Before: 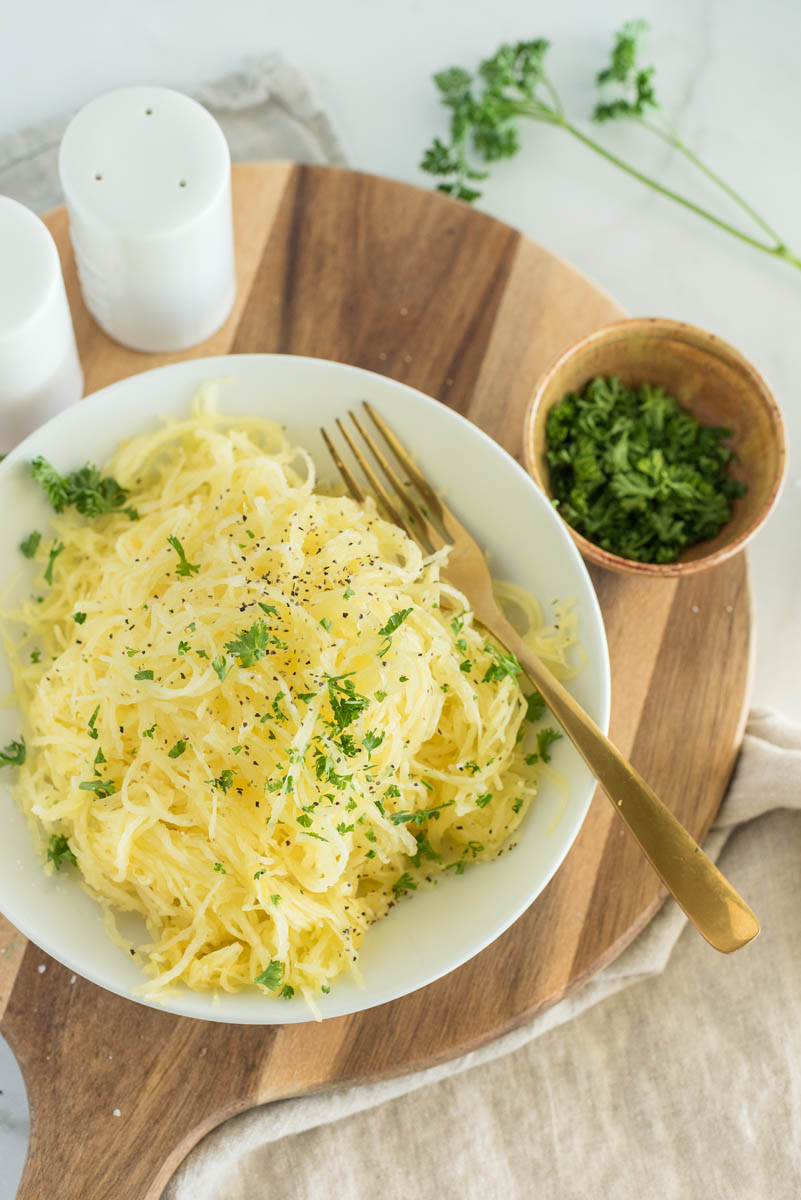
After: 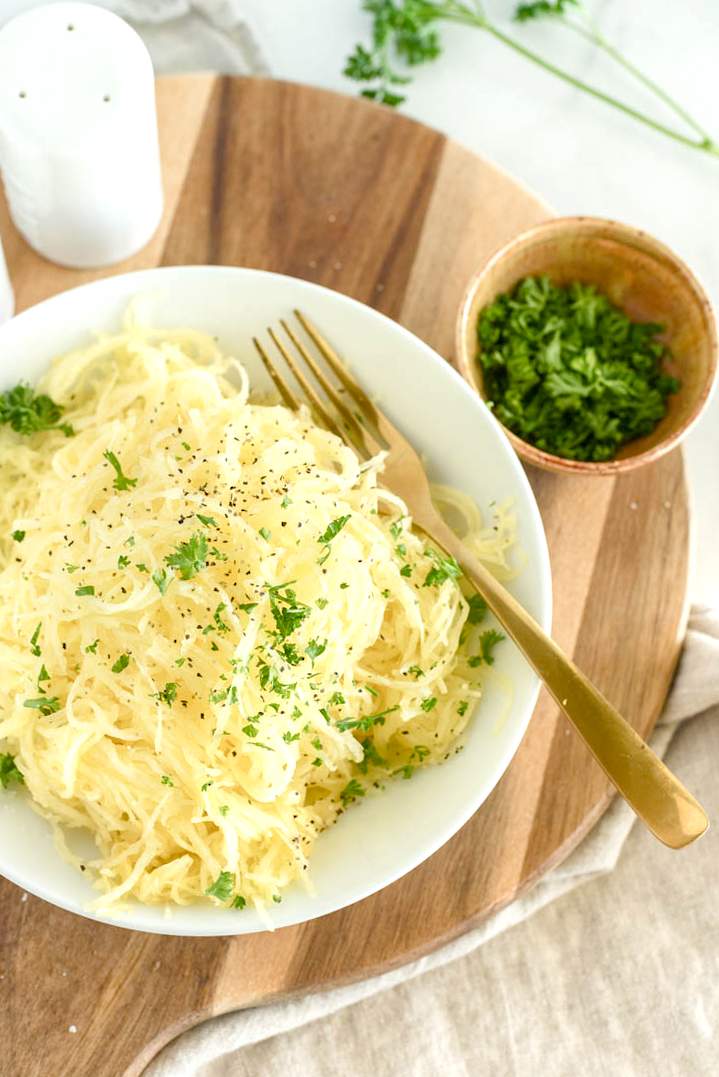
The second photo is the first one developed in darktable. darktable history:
crop and rotate: angle 1.96°, left 5.673%, top 5.673%
color balance rgb: perceptual saturation grading › global saturation 20%, perceptual saturation grading › highlights -50%, perceptual saturation grading › shadows 30%, perceptual brilliance grading › global brilliance 10%, perceptual brilliance grading › shadows 15%
